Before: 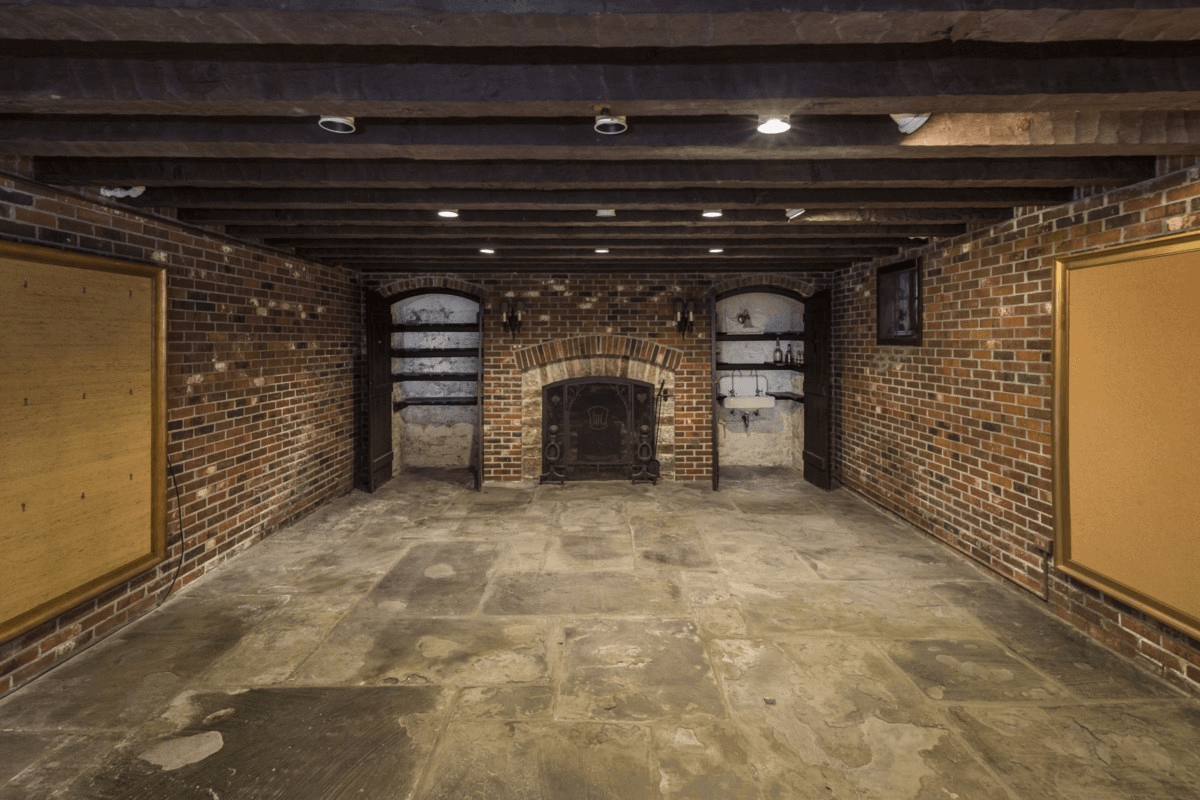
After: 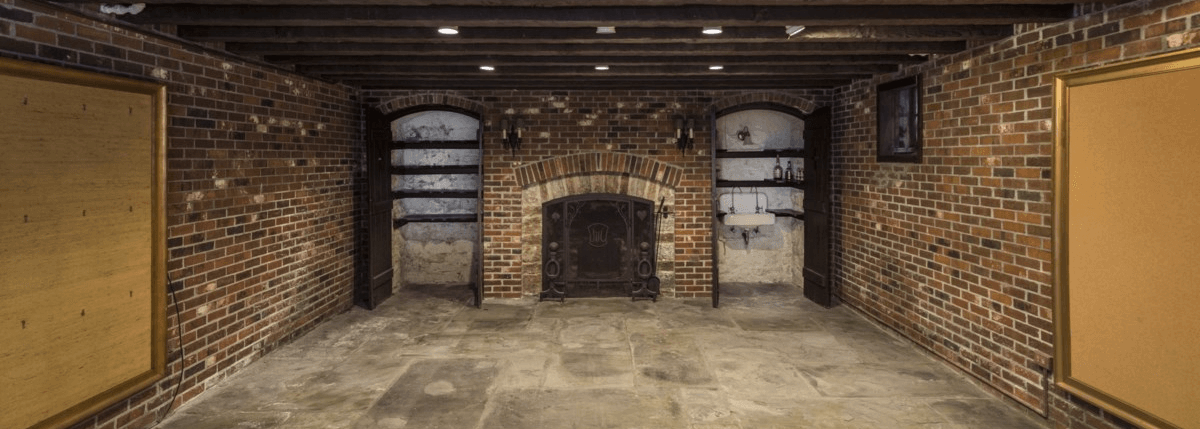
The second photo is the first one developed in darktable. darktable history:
crop and rotate: top 23.091%, bottom 23.211%
